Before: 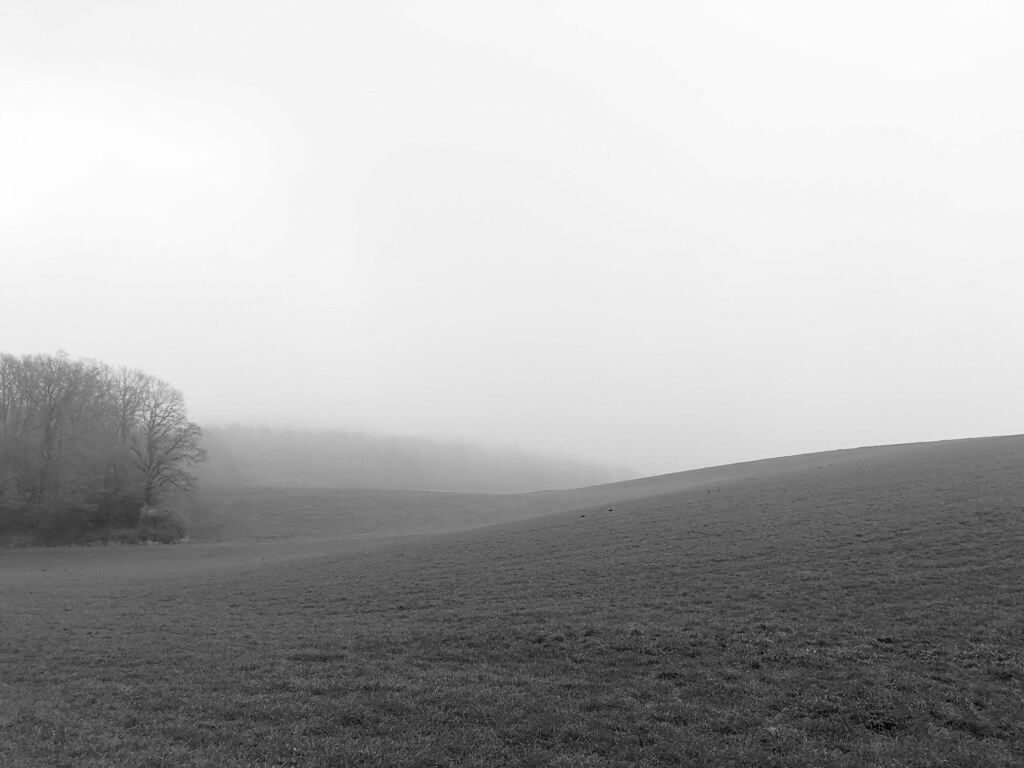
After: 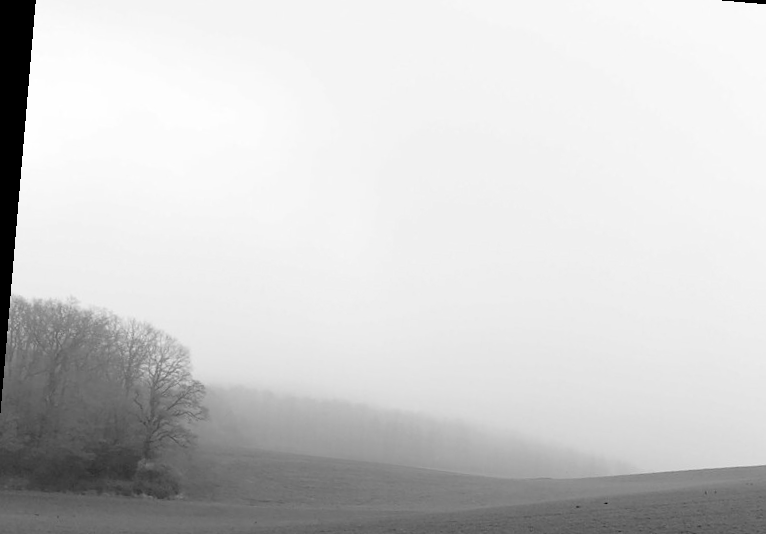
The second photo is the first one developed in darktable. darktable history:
crop and rotate: angle -4.89°, left 2.233%, top 6.806%, right 27.182%, bottom 30.539%
